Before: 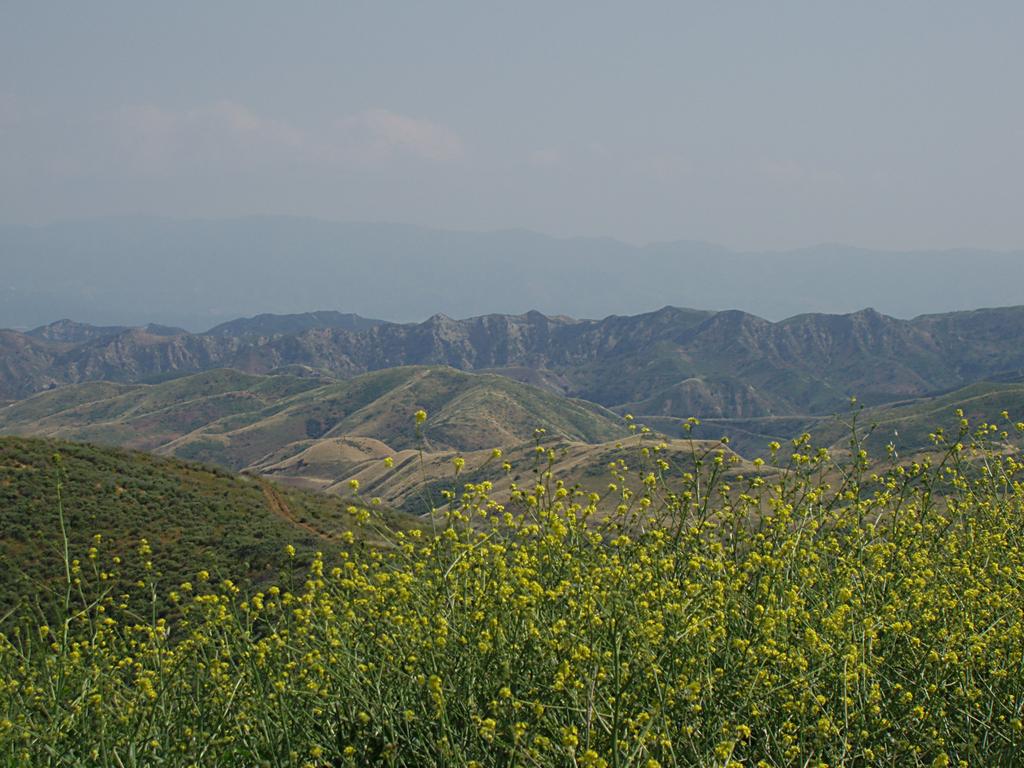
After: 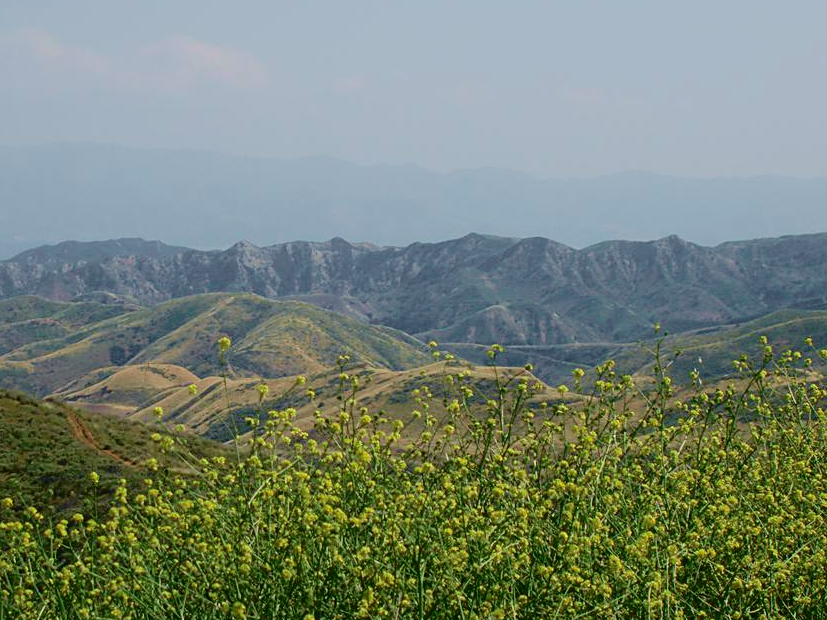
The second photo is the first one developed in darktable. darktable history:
crop: left 19.159%, top 9.58%, bottom 9.58%
exposure: compensate highlight preservation false
tone curve: curves: ch0 [(0, 0) (0.033, 0.016) (0.171, 0.127) (0.33, 0.331) (0.432, 0.475) (0.601, 0.665) (0.843, 0.876) (1, 1)]; ch1 [(0, 0) (0.339, 0.349) (0.445, 0.42) (0.476, 0.47) (0.501, 0.499) (0.516, 0.525) (0.548, 0.563) (0.584, 0.633) (0.728, 0.746) (1, 1)]; ch2 [(0, 0) (0.327, 0.324) (0.417, 0.44) (0.46, 0.453) (0.502, 0.498) (0.517, 0.524) (0.53, 0.554) (0.579, 0.599) (0.745, 0.704) (1, 1)], color space Lab, independent channels, preserve colors none
color balance rgb: perceptual saturation grading › global saturation 8.89%, saturation formula JzAzBz (2021)
